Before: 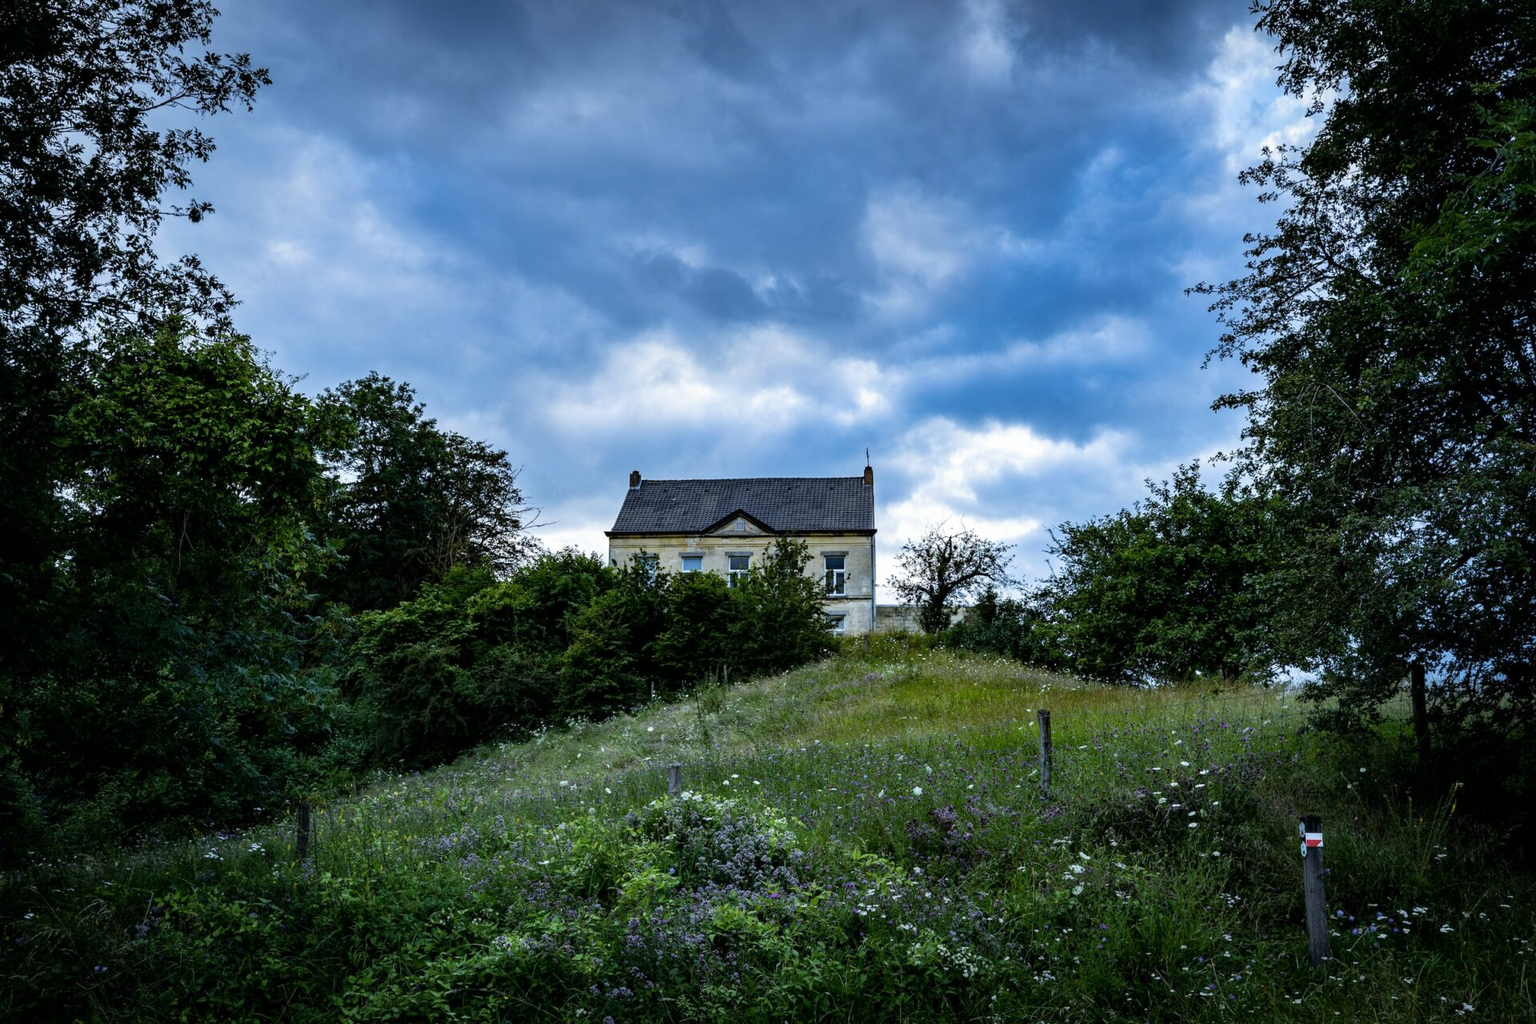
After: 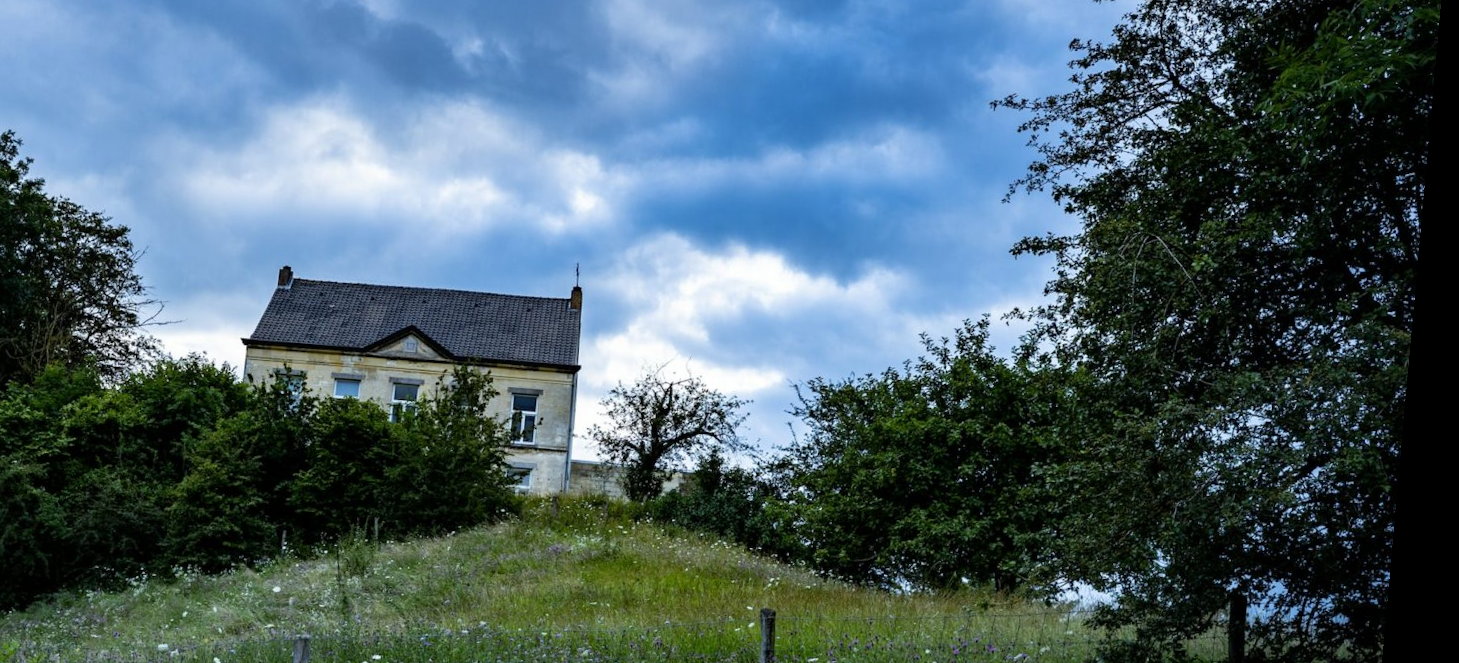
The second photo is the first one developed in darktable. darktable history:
rotate and perspective: rotation 5.12°, automatic cropping off
crop and rotate: left 27.938%, top 27.046%, bottom 27.046%
